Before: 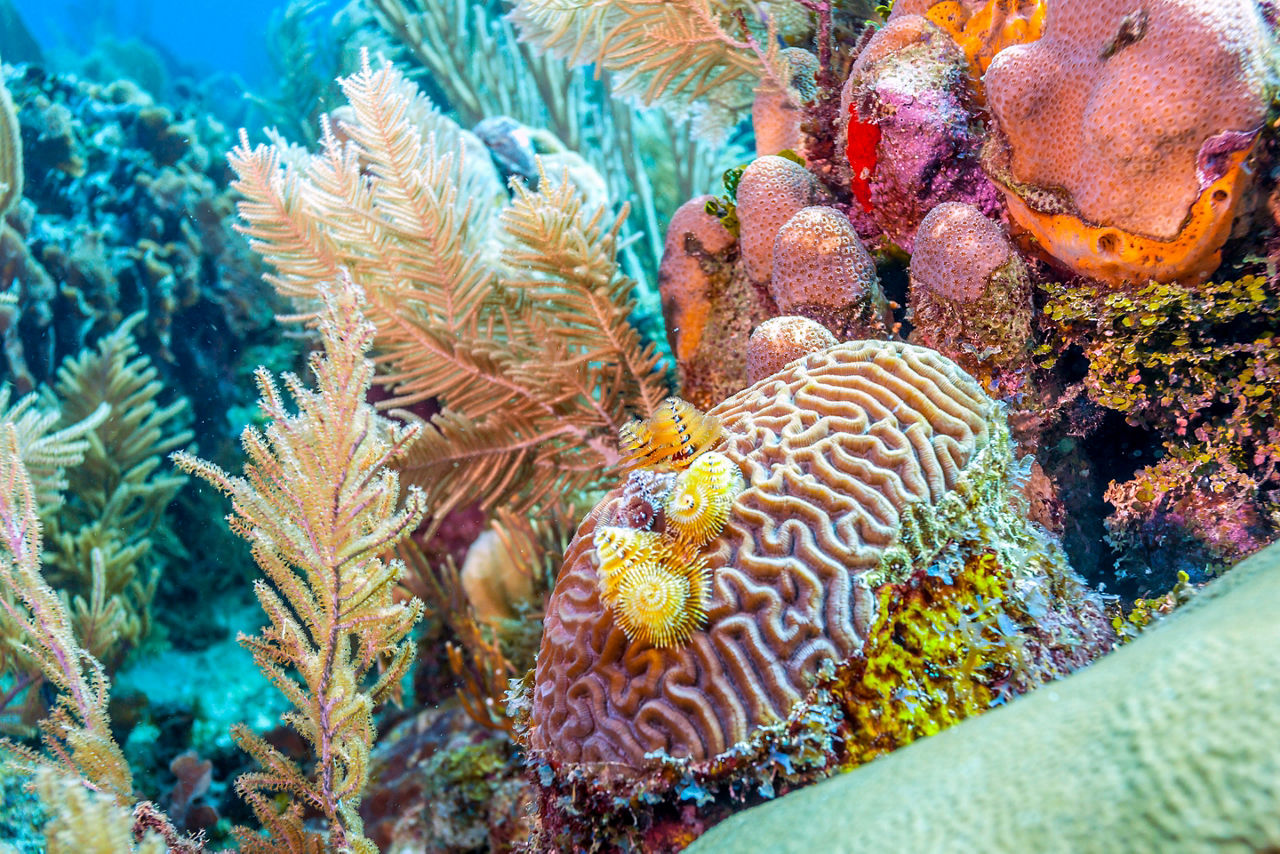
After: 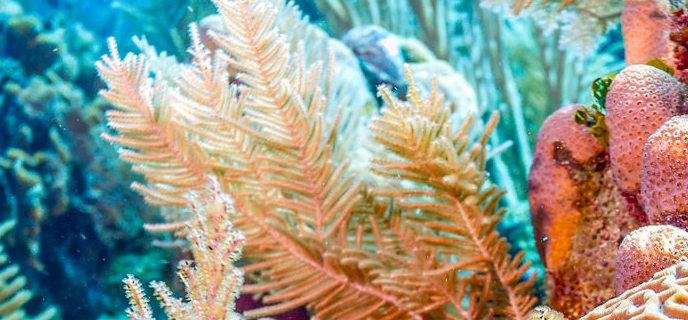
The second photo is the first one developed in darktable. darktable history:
color balance rgb: power › chroma 1.033%, power › hue 25.68°, perceptual saturation grading › global saturation 20%, perceptual saturation grading › highlights -25.089%, perceptual saturation grading › shadows 25.762%, global vibrance 9.282%
crop: left 10.24%, top 10.745%, right 35.99%, bottom 51.68%
